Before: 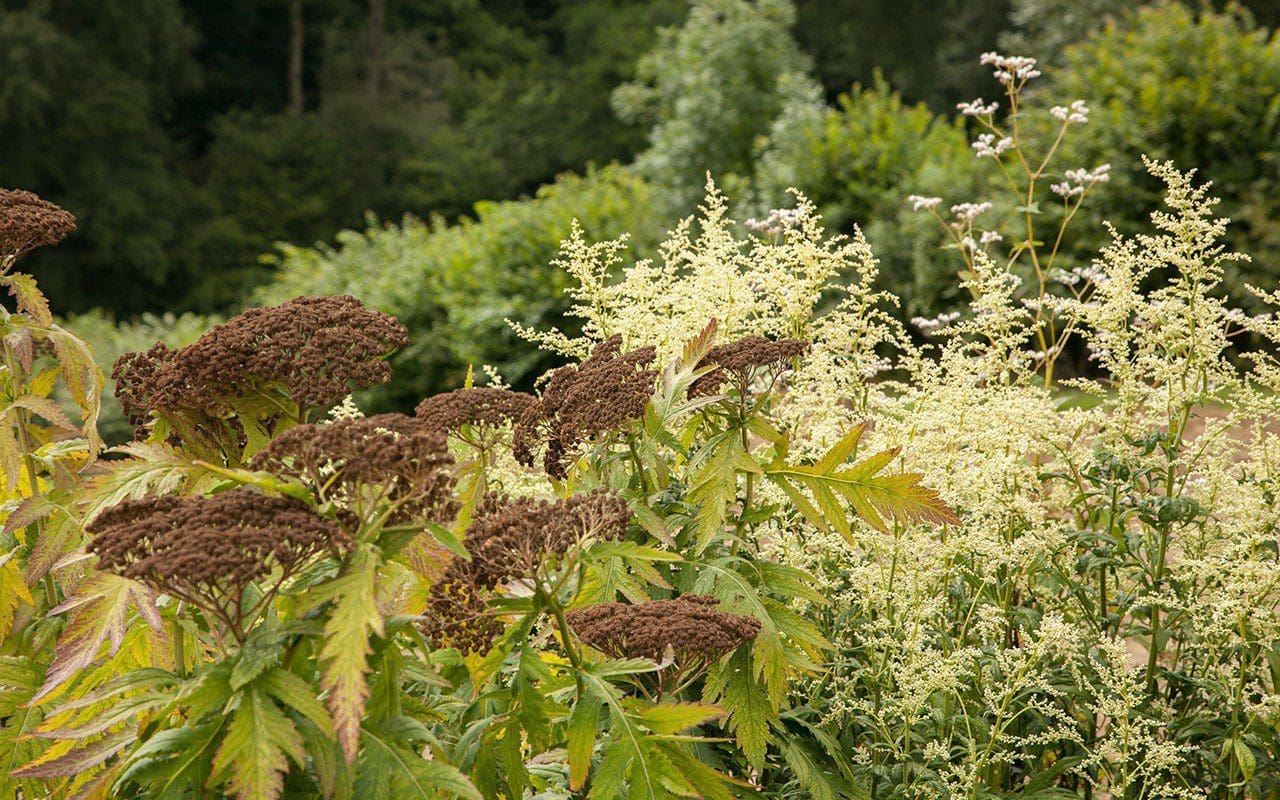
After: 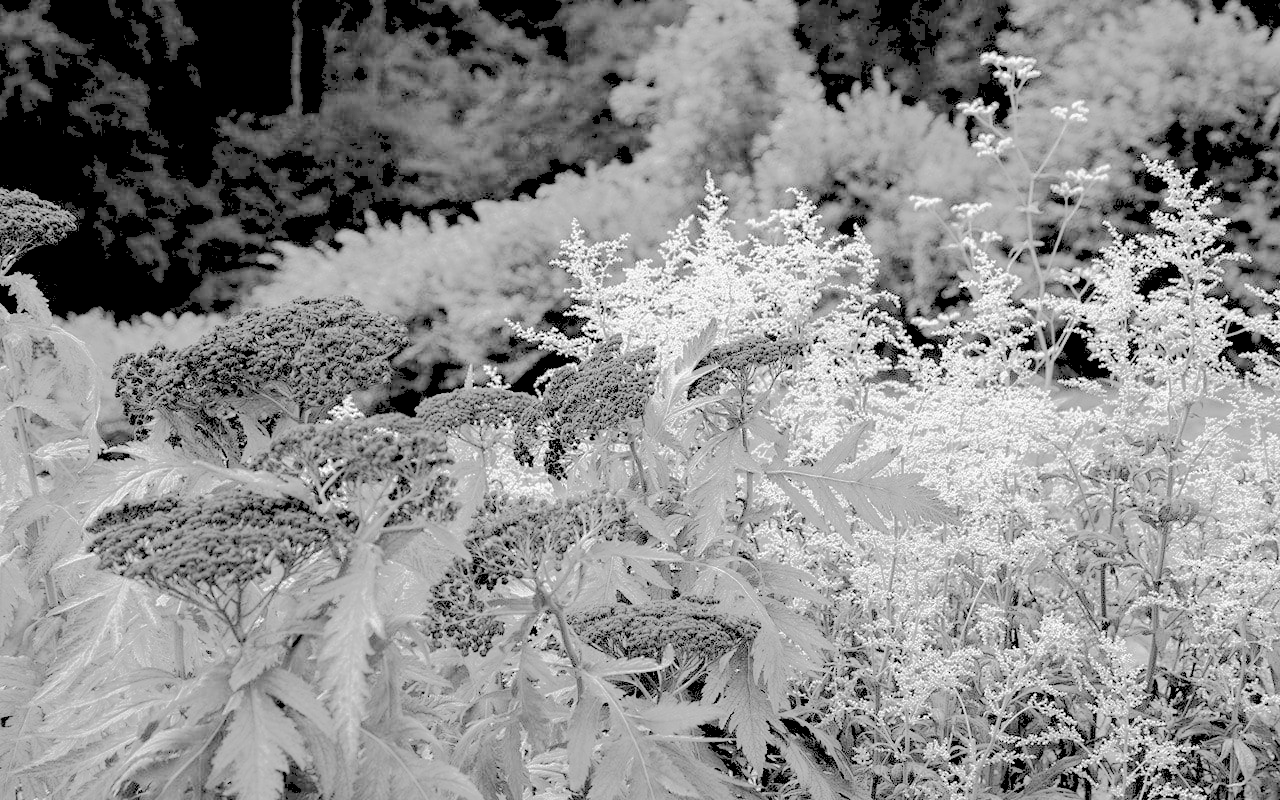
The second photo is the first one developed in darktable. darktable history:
contrast brightness saturation: contrast 0.1, brightness 0.03, saturation 0.09
white balance: red 0.954, blue 1.079
shadows and highlights: radius 121.13, shadows 21.4, white point adjustment -9.72, highlights -14.39, soften with gaussian
tone curve: curves: ch0 [(0, 0) (0.003, 0.232) (0.011, 0.232) (0.025, 0.232) (0.044, 0.233) (0.069, 0.234) (0.1, 0.237) (0.136, 0.247) (0.177, 0.258) (0.224, 0.283) (0.277, 0.332) (0.335, 0.401) (0.399, 0.483) (0.468, 0.56) (0.543, 0.637) (0.623, 0.706) (0.709, 0.764) (0.801, 0.816) (0.898, 0.859) (1, 1)], preserve colors none
exposure: exposure 0.496 EV, compensate highlight preservation false
monochrome: on, module defaults
rgb levels: levels [[0.027, 0.429, 0.996], [0, 0.5, 1], [0, 0.5, 1]]
